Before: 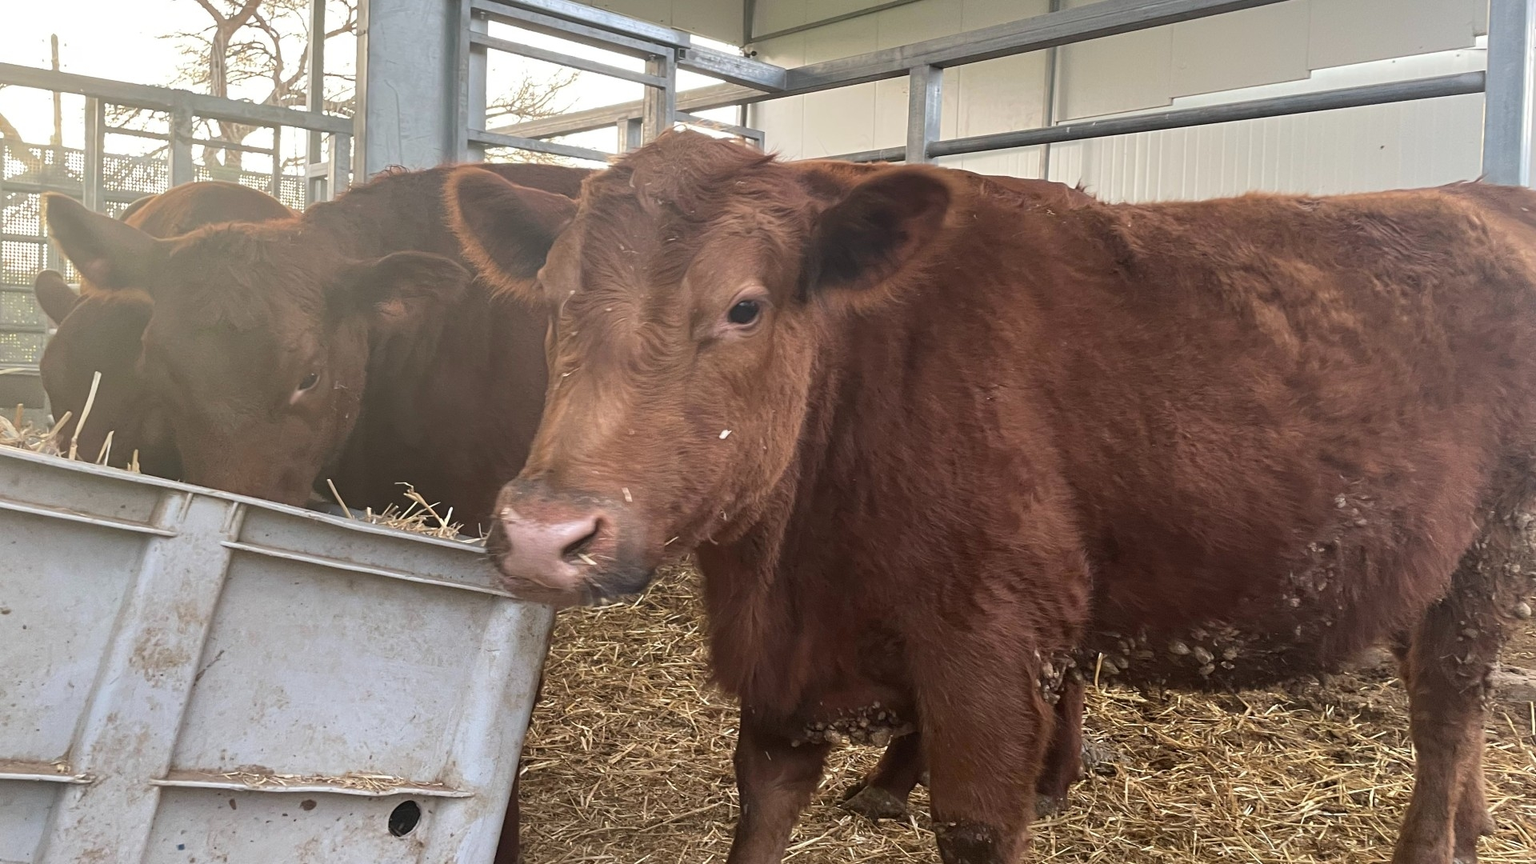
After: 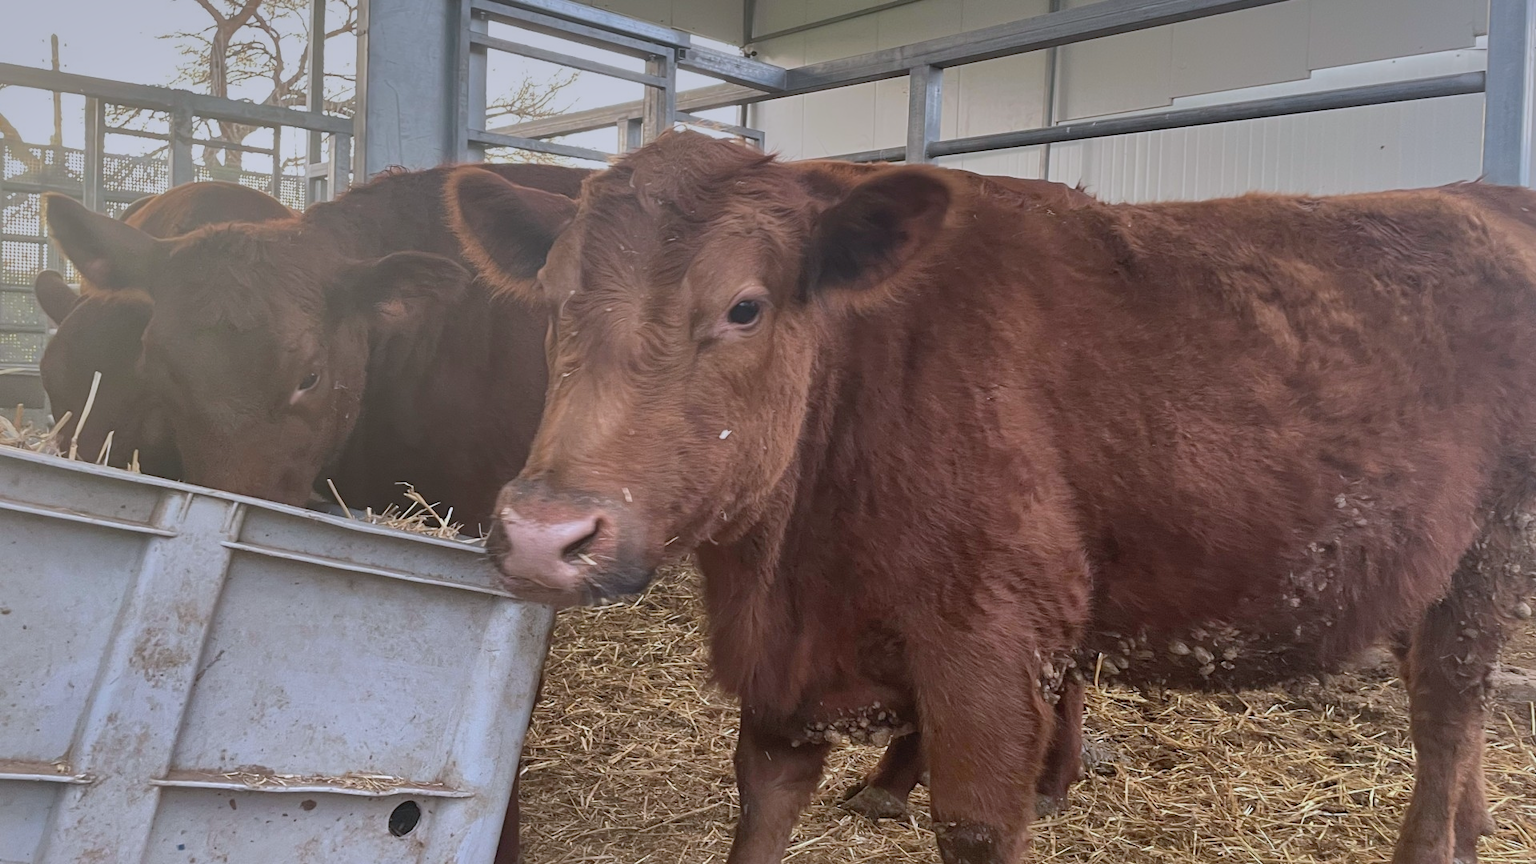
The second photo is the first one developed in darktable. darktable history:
color calibration: illuminant as shot in camera, x 0.358, y 0.373, temperature 4628.91 K
graduated density: rotation -0.352°, offset 57.64
shadows and highlights: highlights -60
